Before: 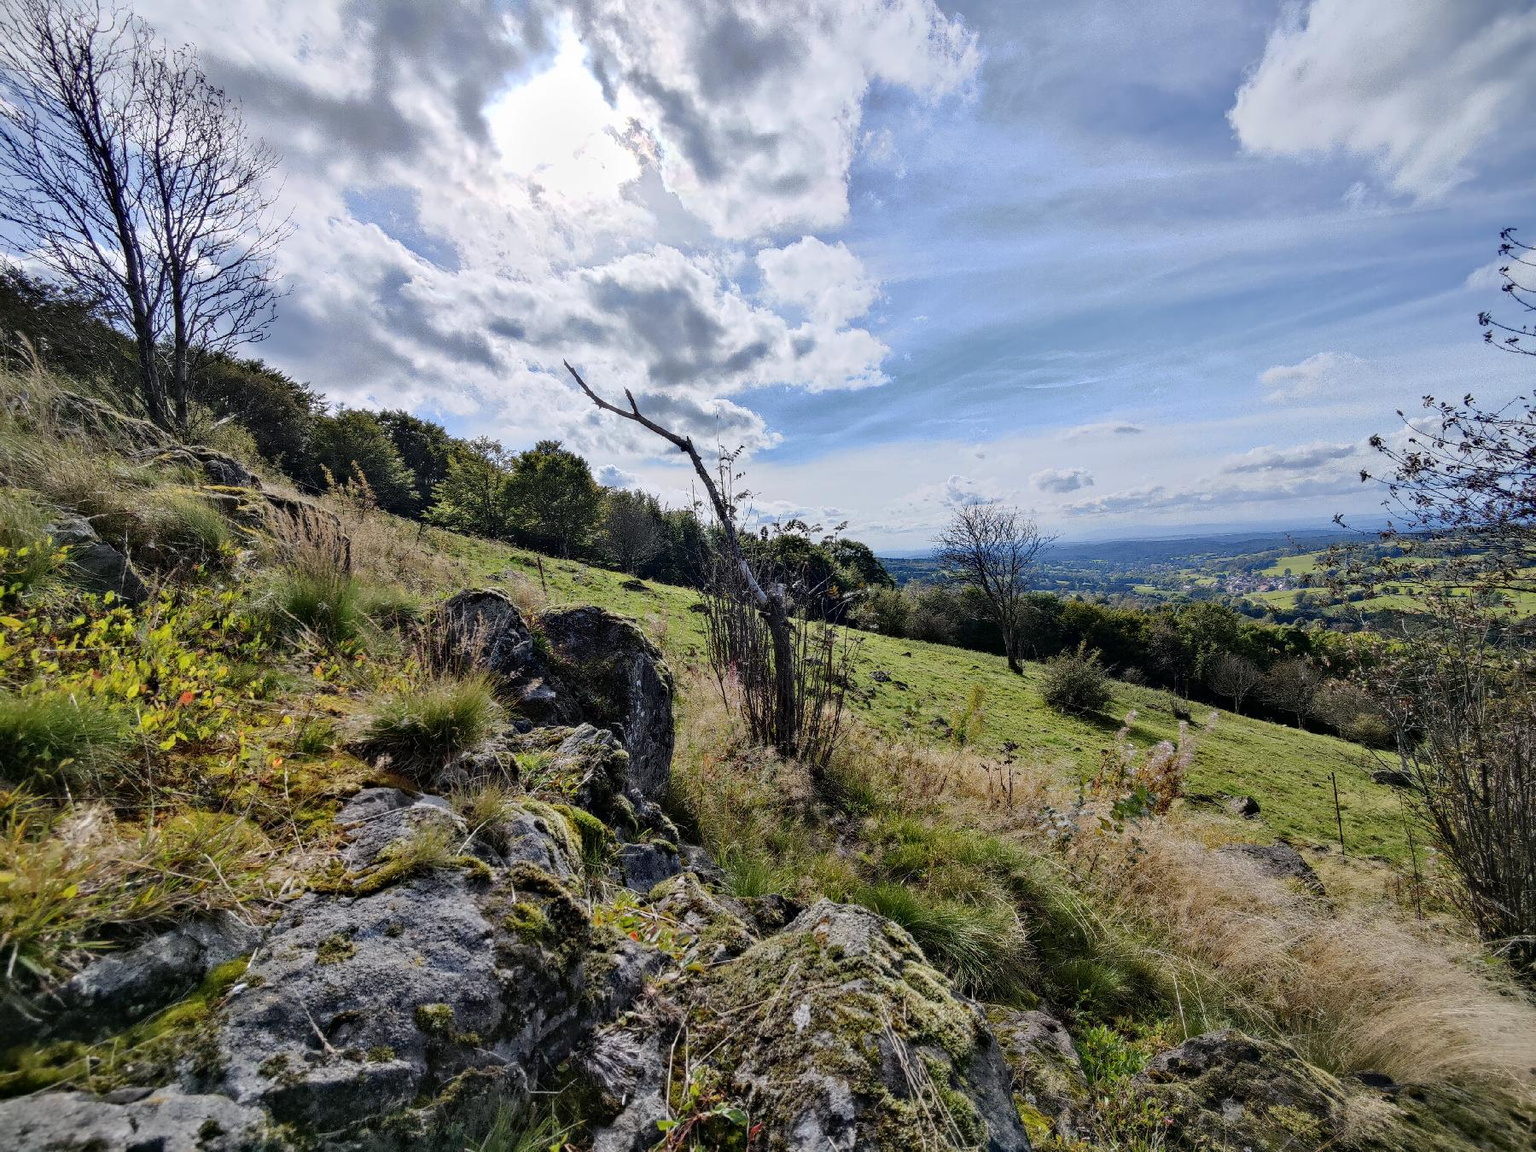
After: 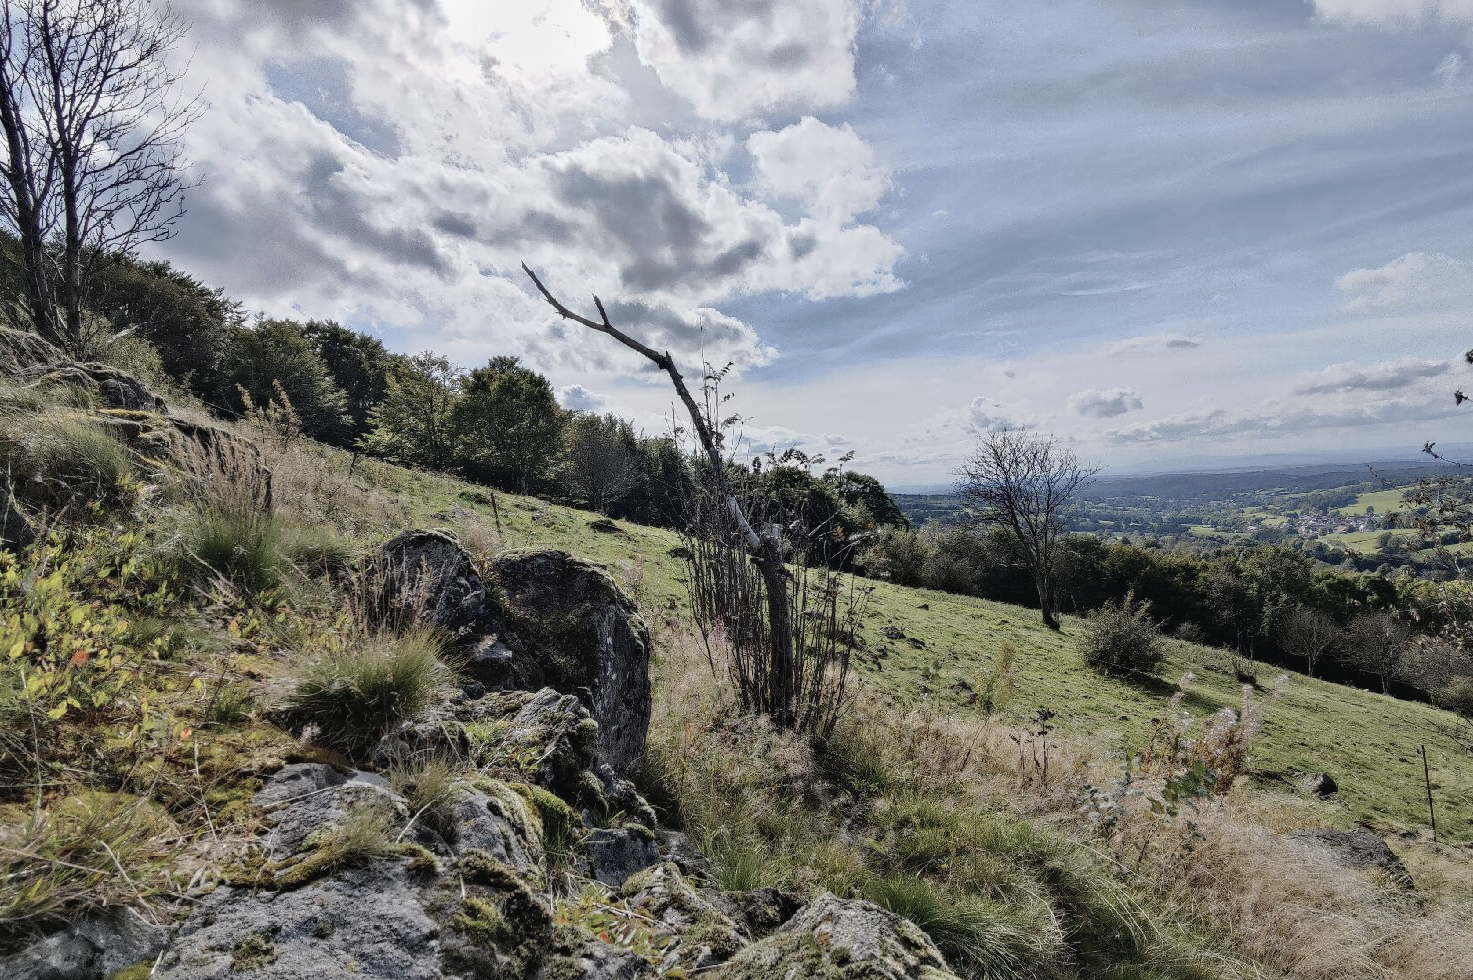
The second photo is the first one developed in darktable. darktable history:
contrast brightness saturation: contrast -0.043, saturation -0.406
crop: left 7.751%, top 11.881%, right 10.362%, bottom 15.456%
